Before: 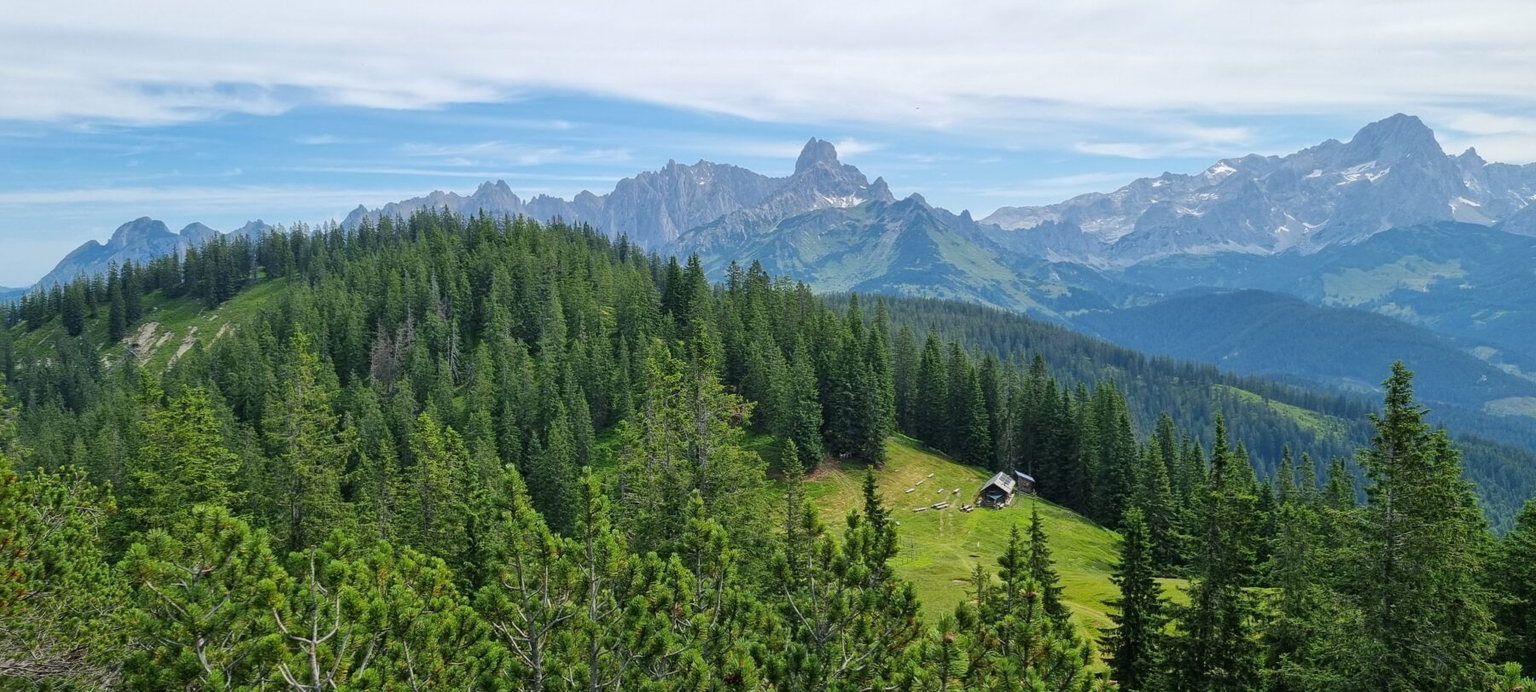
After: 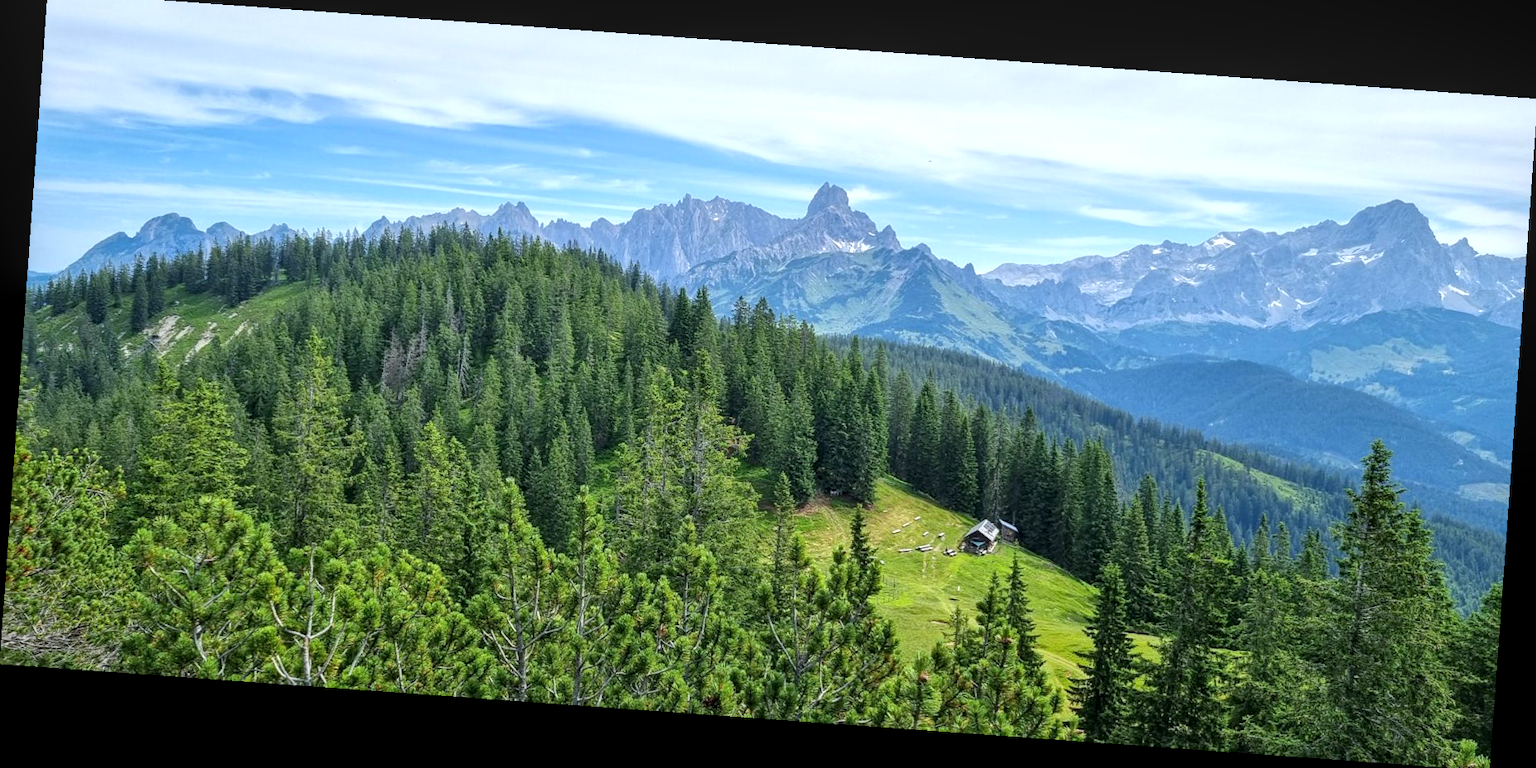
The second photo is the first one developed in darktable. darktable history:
local contrast: on, module defaults
crop: top 1.049%, right 0.001%
rotate and perspective: rotation 4.1°, automatic cropping off
white balance: red 0.967, blue 1.049
exposure: black level correction 0.001, exposure 0.5 EV, compensate exposure bias true, compensate highlight preservation false
